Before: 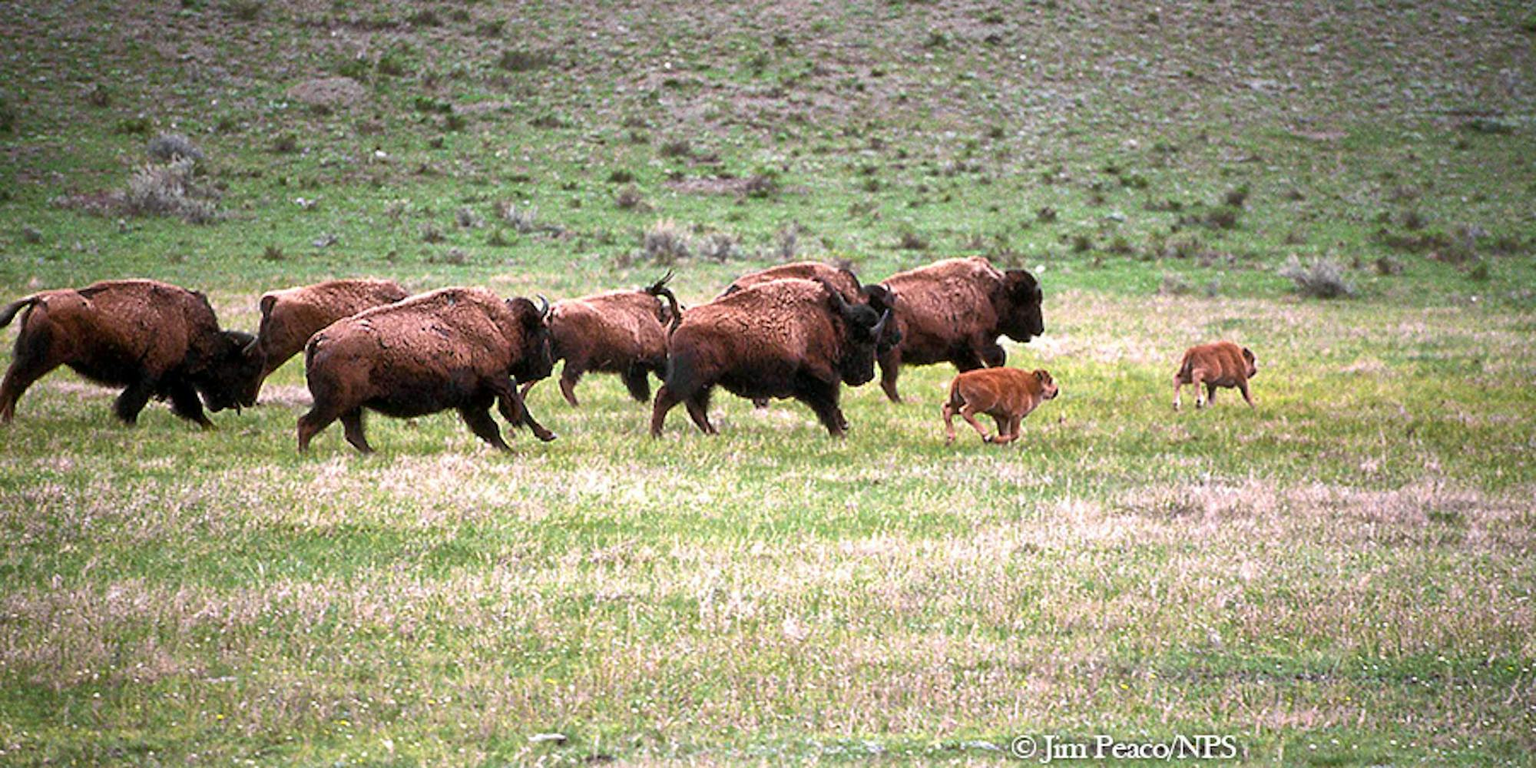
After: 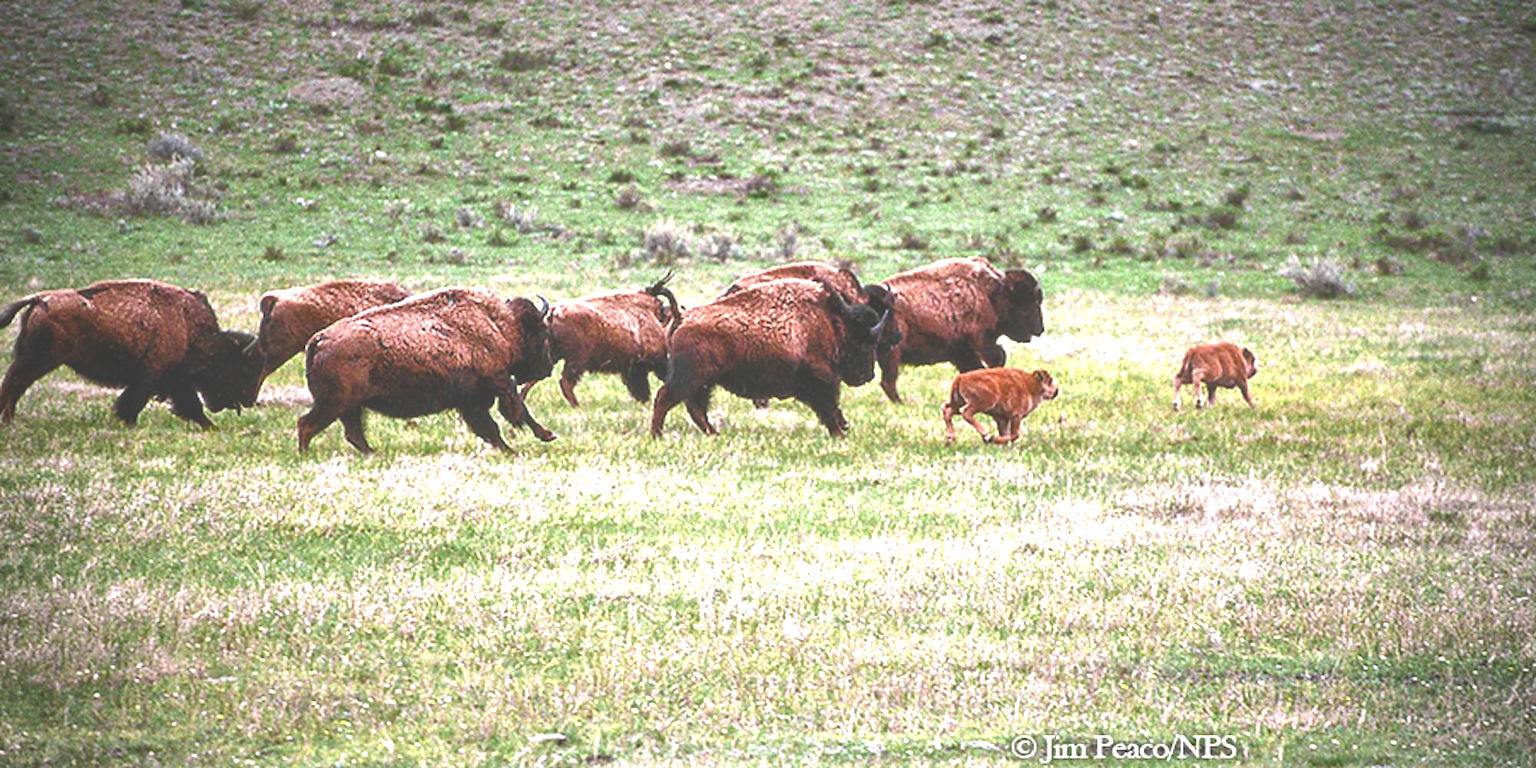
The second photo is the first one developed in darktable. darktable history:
exposure: black level correction -0.041, exposure 0.064 EV, compensate highlight preservation false
local contrast: on, module defaults
color balance rgb: perceptual saturation grading › global saturation 25%, perceptual saturation grading › highlights -50%, perceptual saturation grading › shadows 30%, perceptual brilliance grading › global brilliance 12%, global vibrance 20%
vignetting: on, module defaults
